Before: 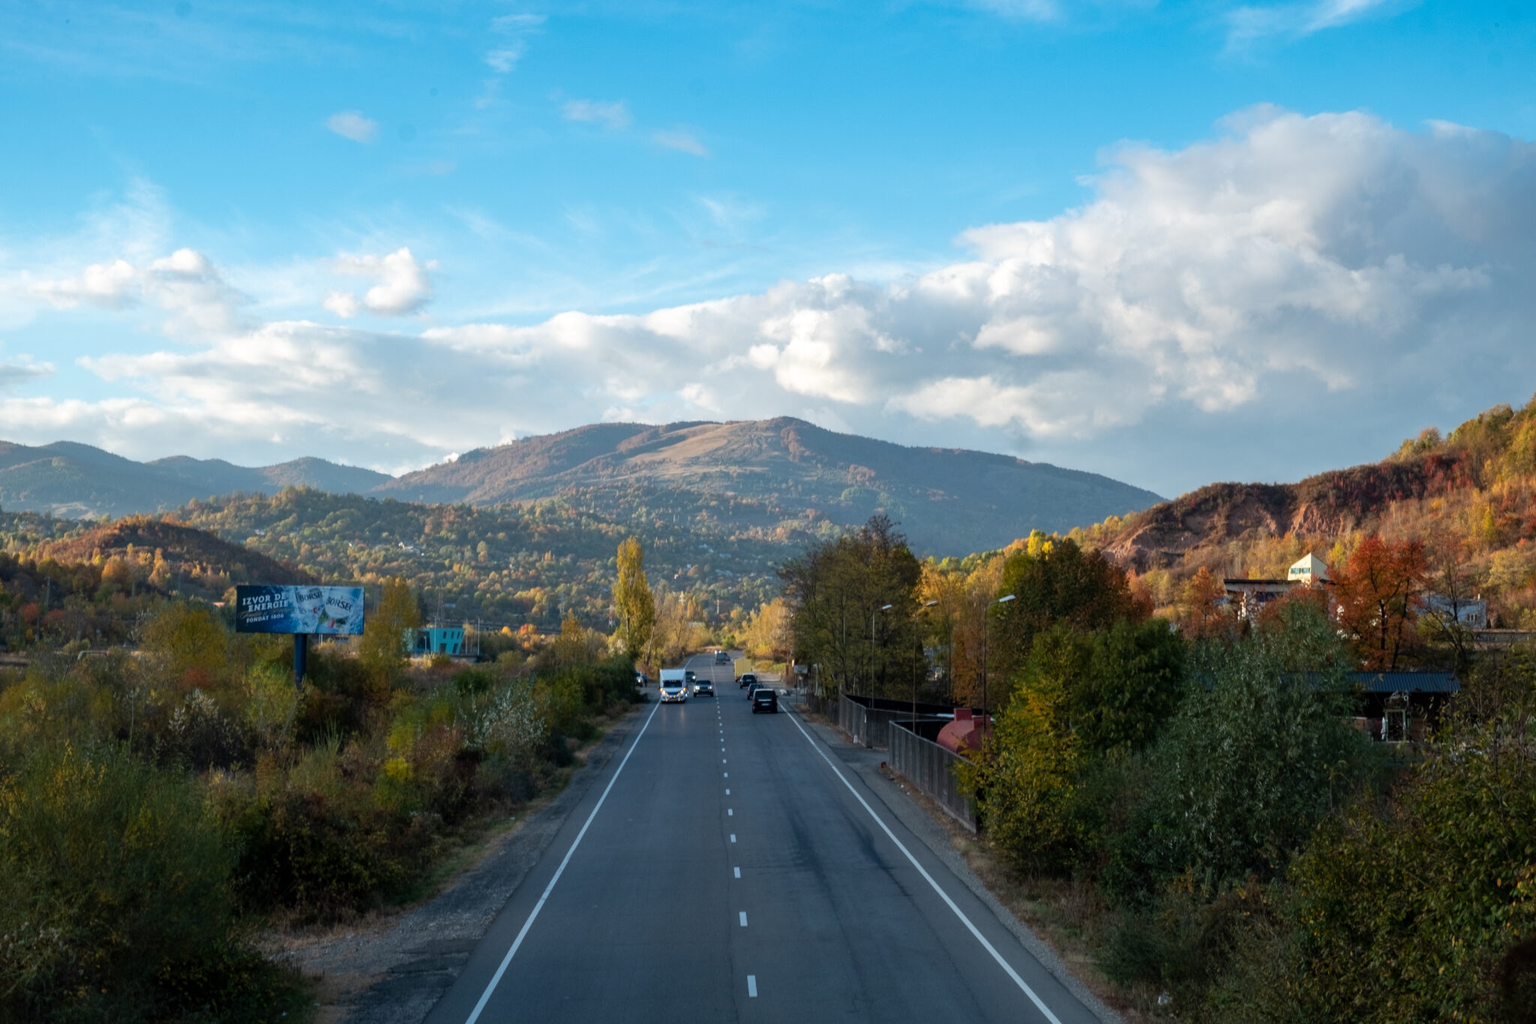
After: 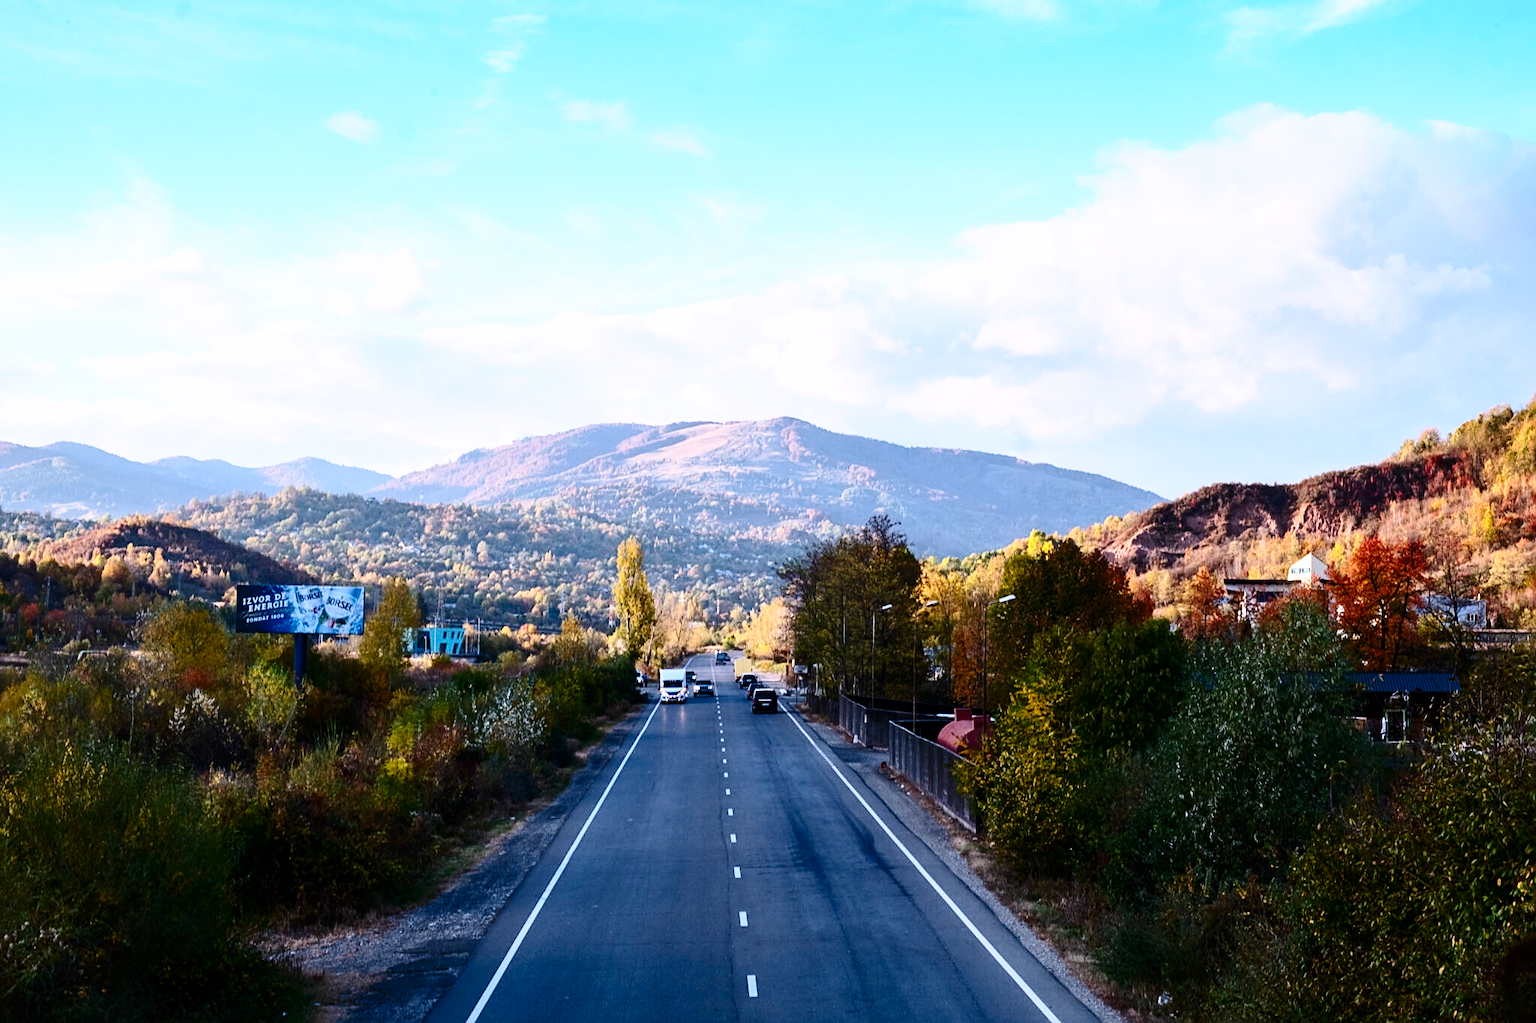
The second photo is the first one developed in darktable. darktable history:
contrast brightness saturation: contrast 0.28
base curve: curves: ch0 [(0, 0) (0.028, 0.03) (0.121, 0.232) (0.46, 0.748) (0.859, 0.968) (1, 1)], preserve colors none
white balance: red 1.042, blue 1.17
sharpen: on, module defaults
